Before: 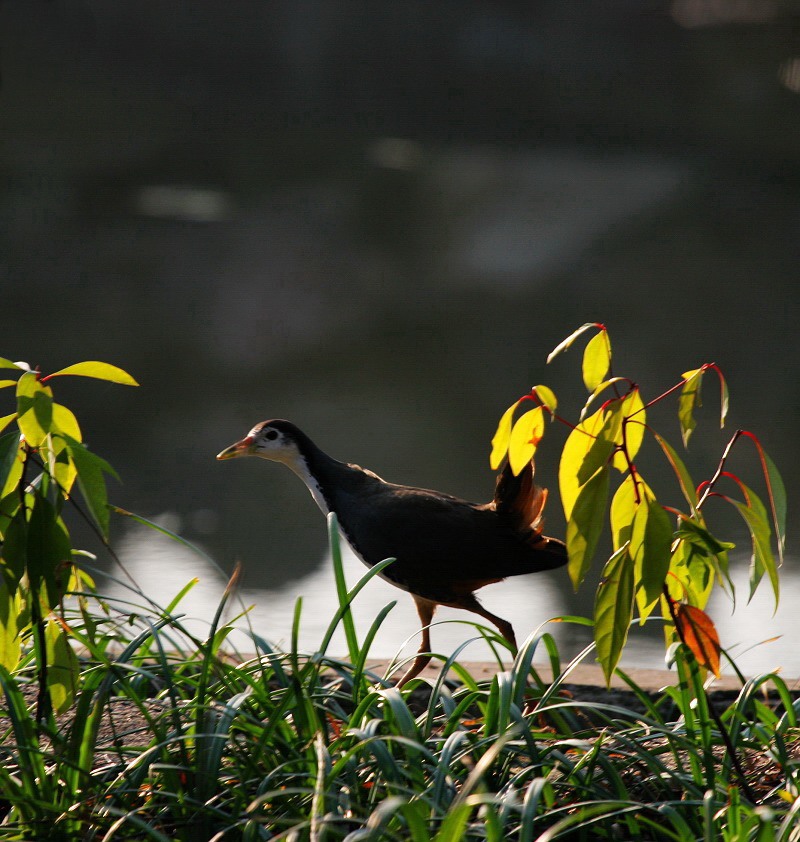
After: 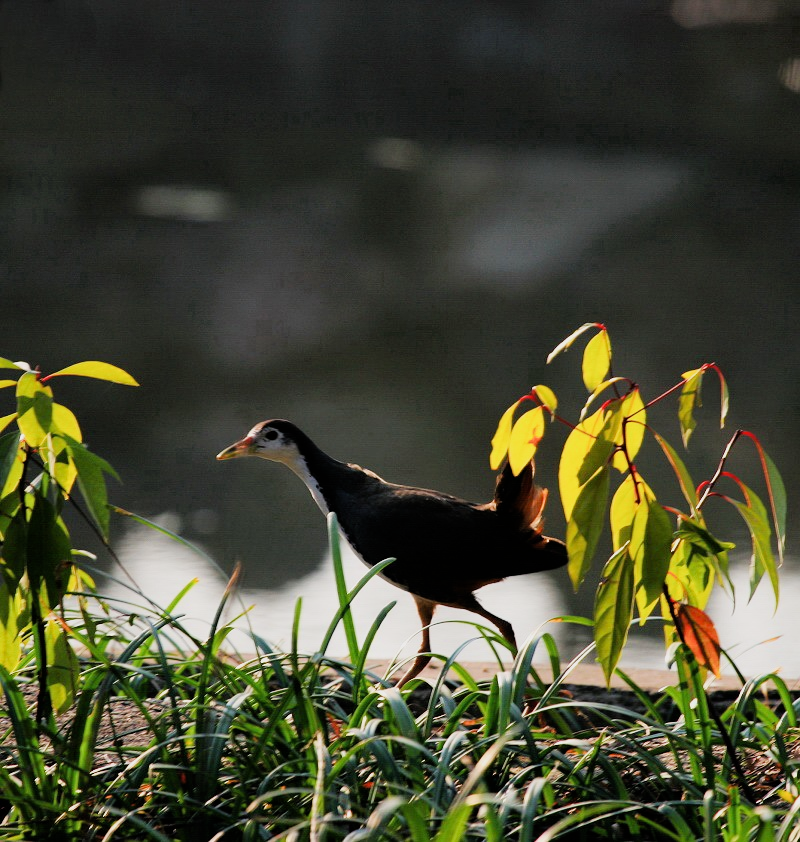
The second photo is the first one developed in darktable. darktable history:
filmic rgb: black relative exposure -7.65 EV, white relative exposure 4.56 EV, hardness 3.61, contrast 1.05
exposure: black level correction 0, exposure 0.7 EV, compensate exposure bias true, compensate highlight preservation false
